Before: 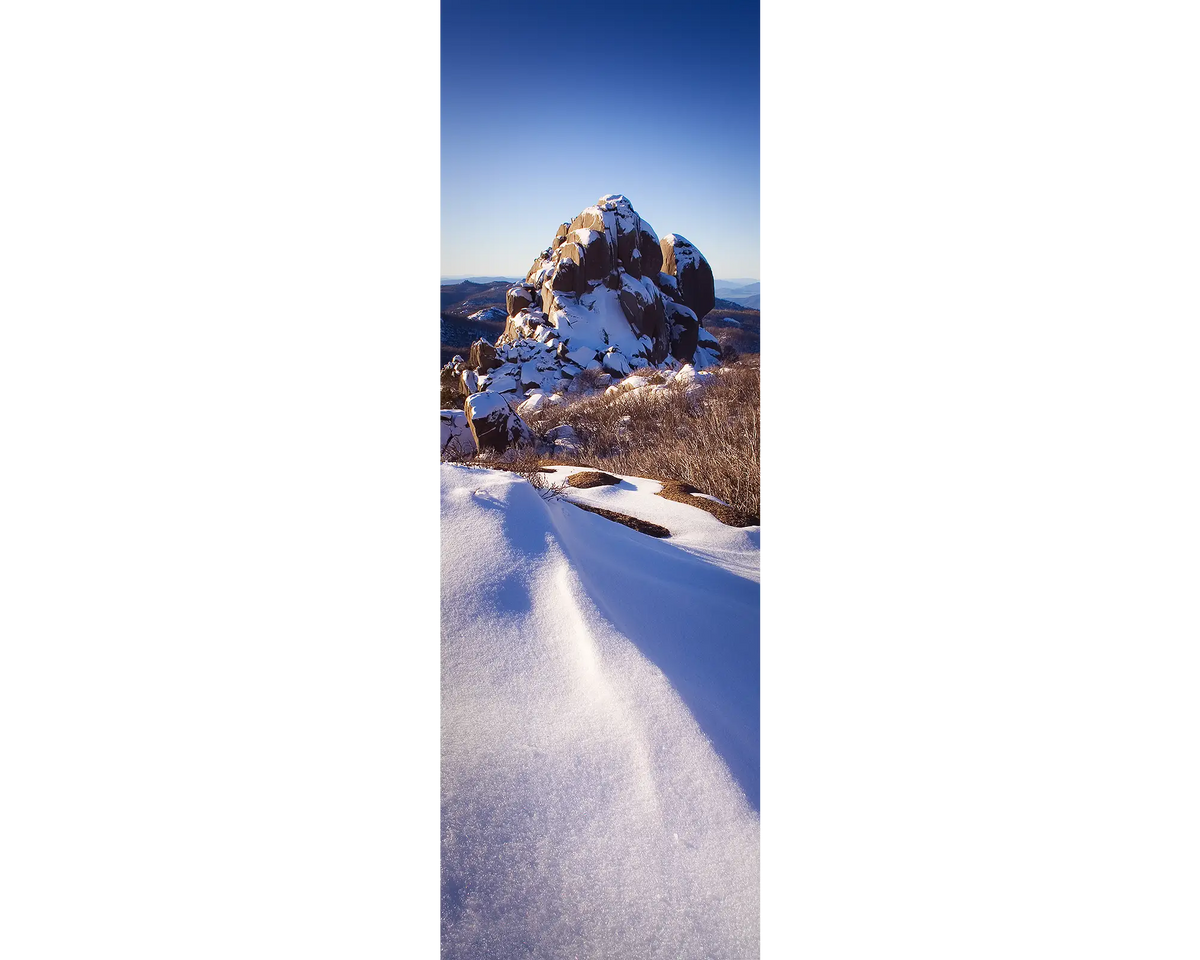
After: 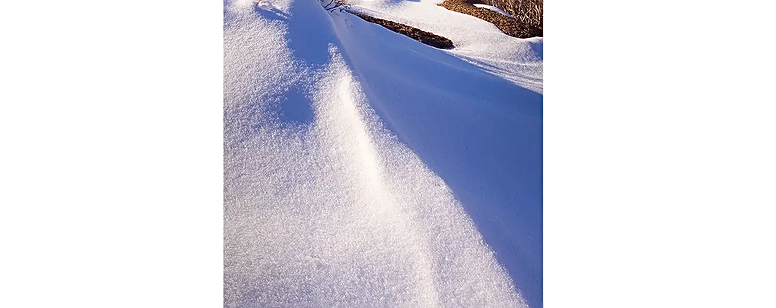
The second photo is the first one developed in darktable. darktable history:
sharpen: on, module defaults
local contrast: mode bilateral grid, contrast 20, coarseness 51, detail 102%, midtone range 0.2
crop: left 18.126%, top 51.039%, right 17.127%, bottom 16.822%
